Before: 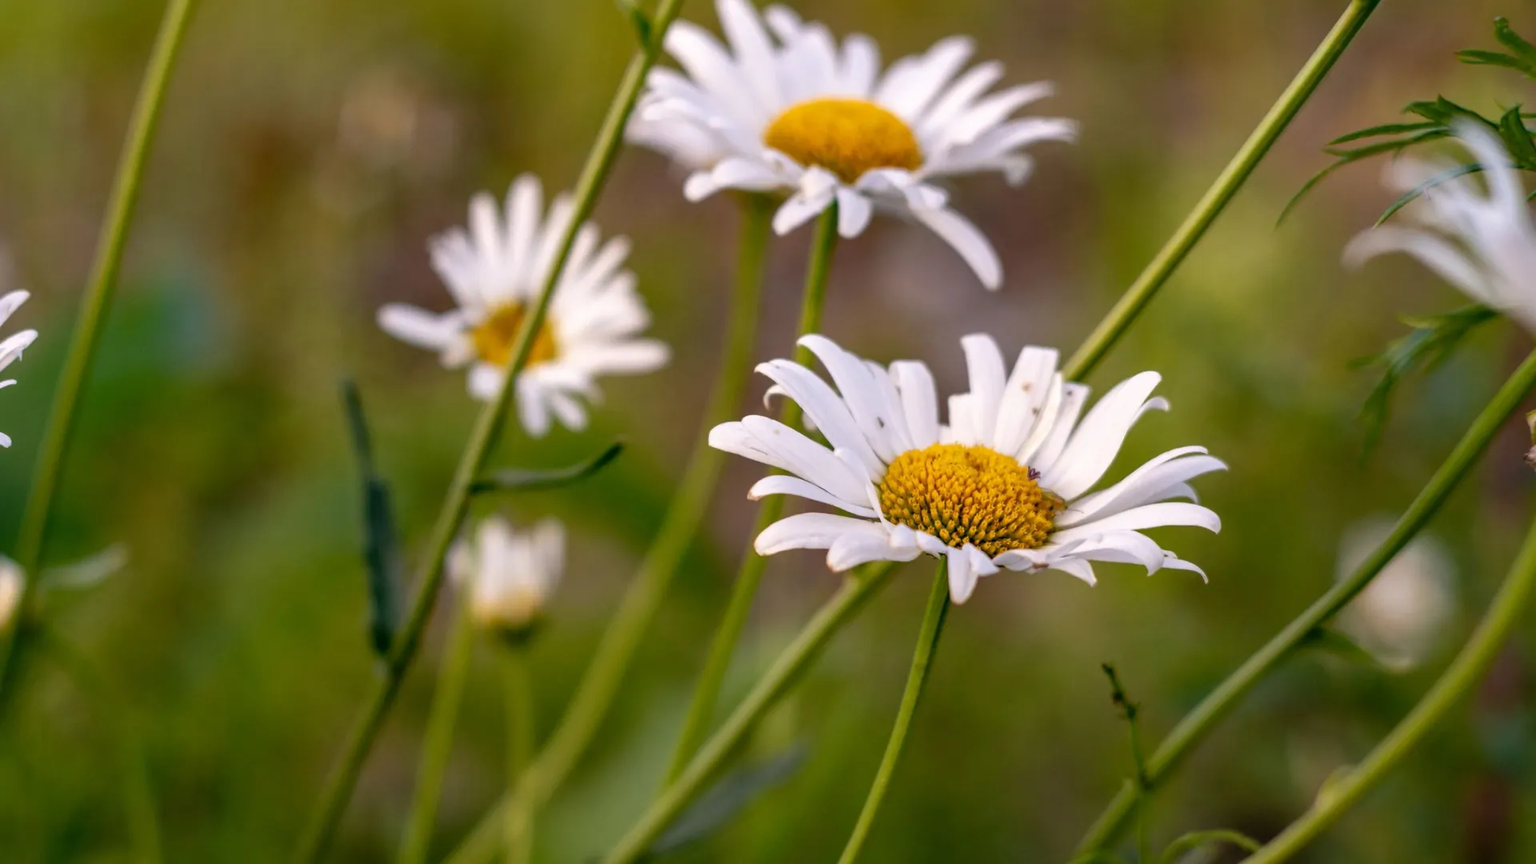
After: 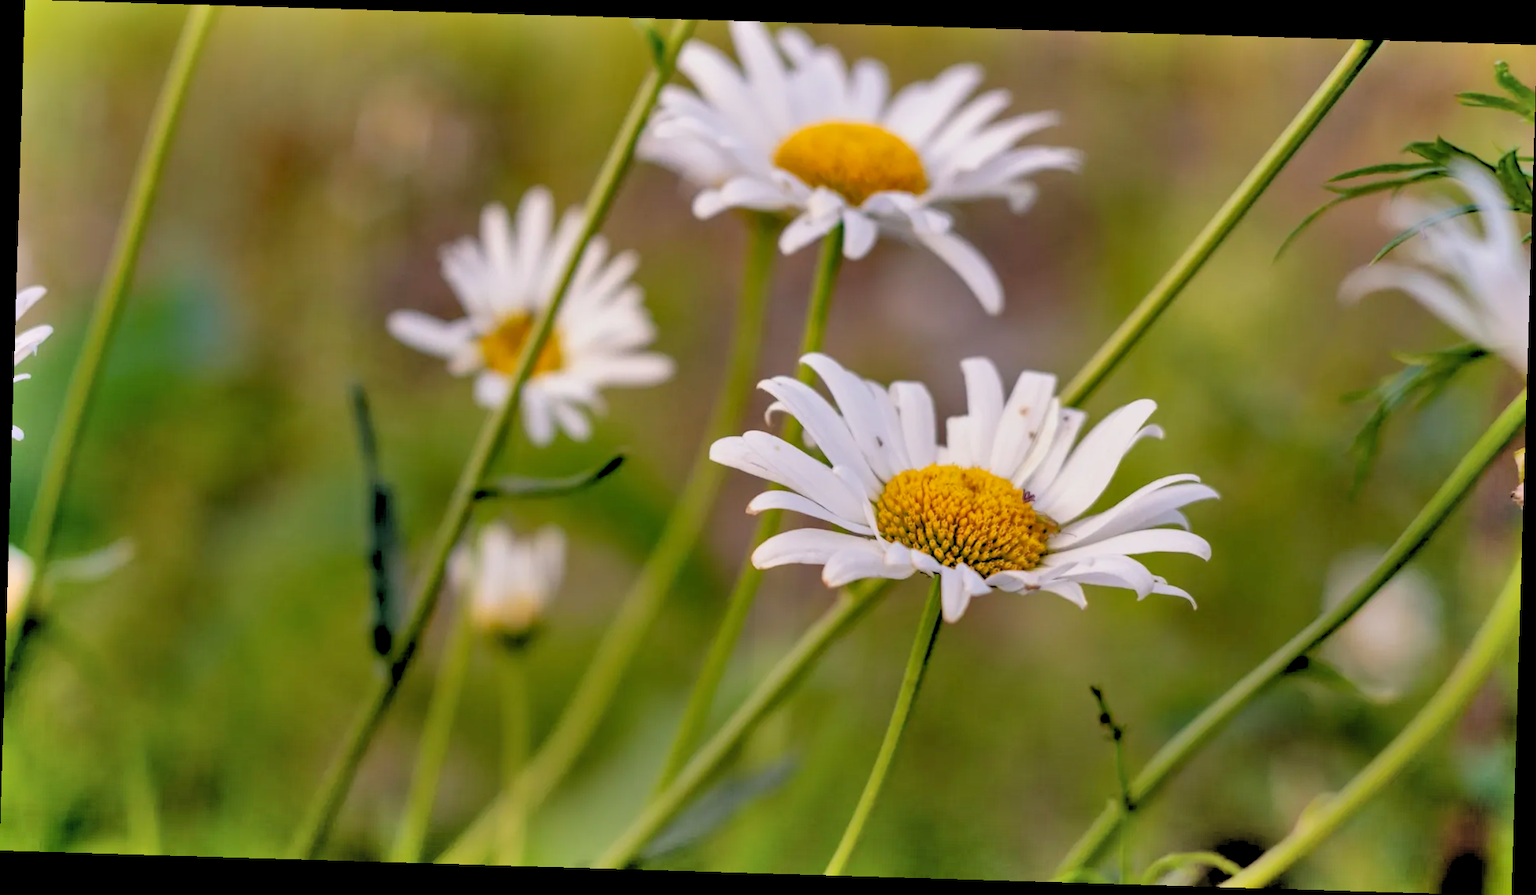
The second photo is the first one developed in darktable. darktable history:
rotate and perspective: rotation 1.72°, automatic cropping off
rgb levels: preserve colors sum RGB, levels [[0.038, 0.433, 0.934], [0, 0.5, 1], [0, 0.5, 1]]
shadows and highlights: shadows 60, soften with gaussian
